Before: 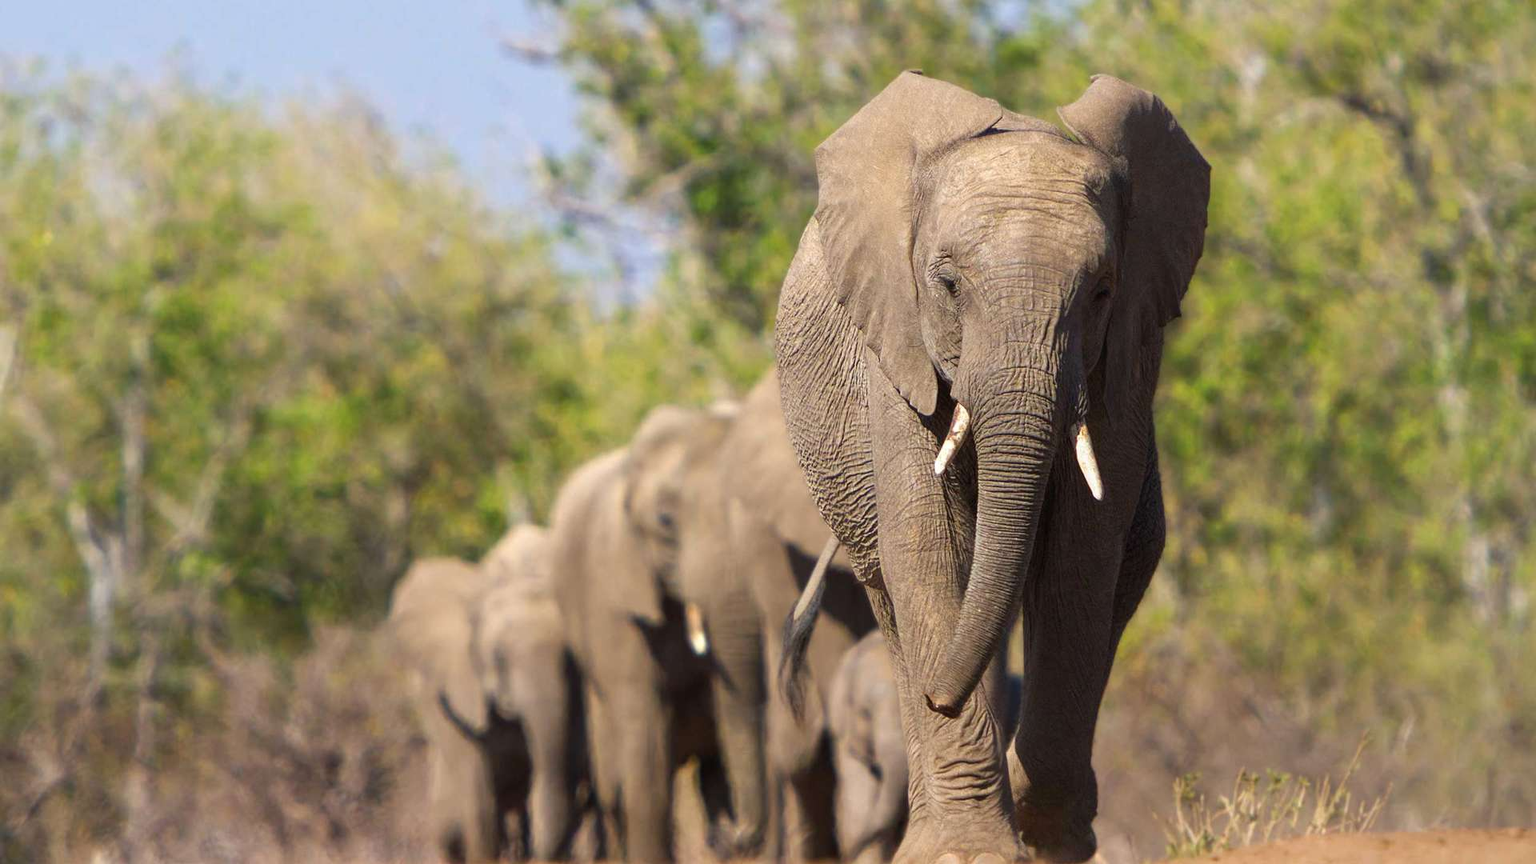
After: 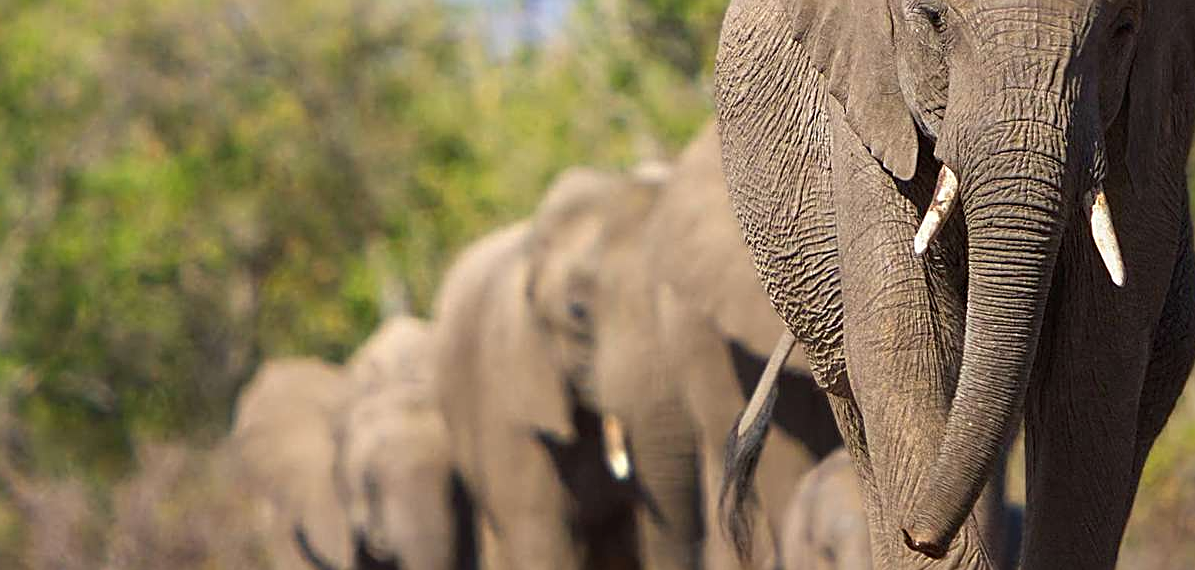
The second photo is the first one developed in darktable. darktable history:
sharpen: radius 2.541, amount 0.641
crop: left 13.229%, top 31.461%, right 24.511%, bottom 15.594%
exposure: exposure -0.061 EV, compensate highlight preservation false
color zones: curves: ch1 [(0.25, 0.5) (0.747, 0.71)]
